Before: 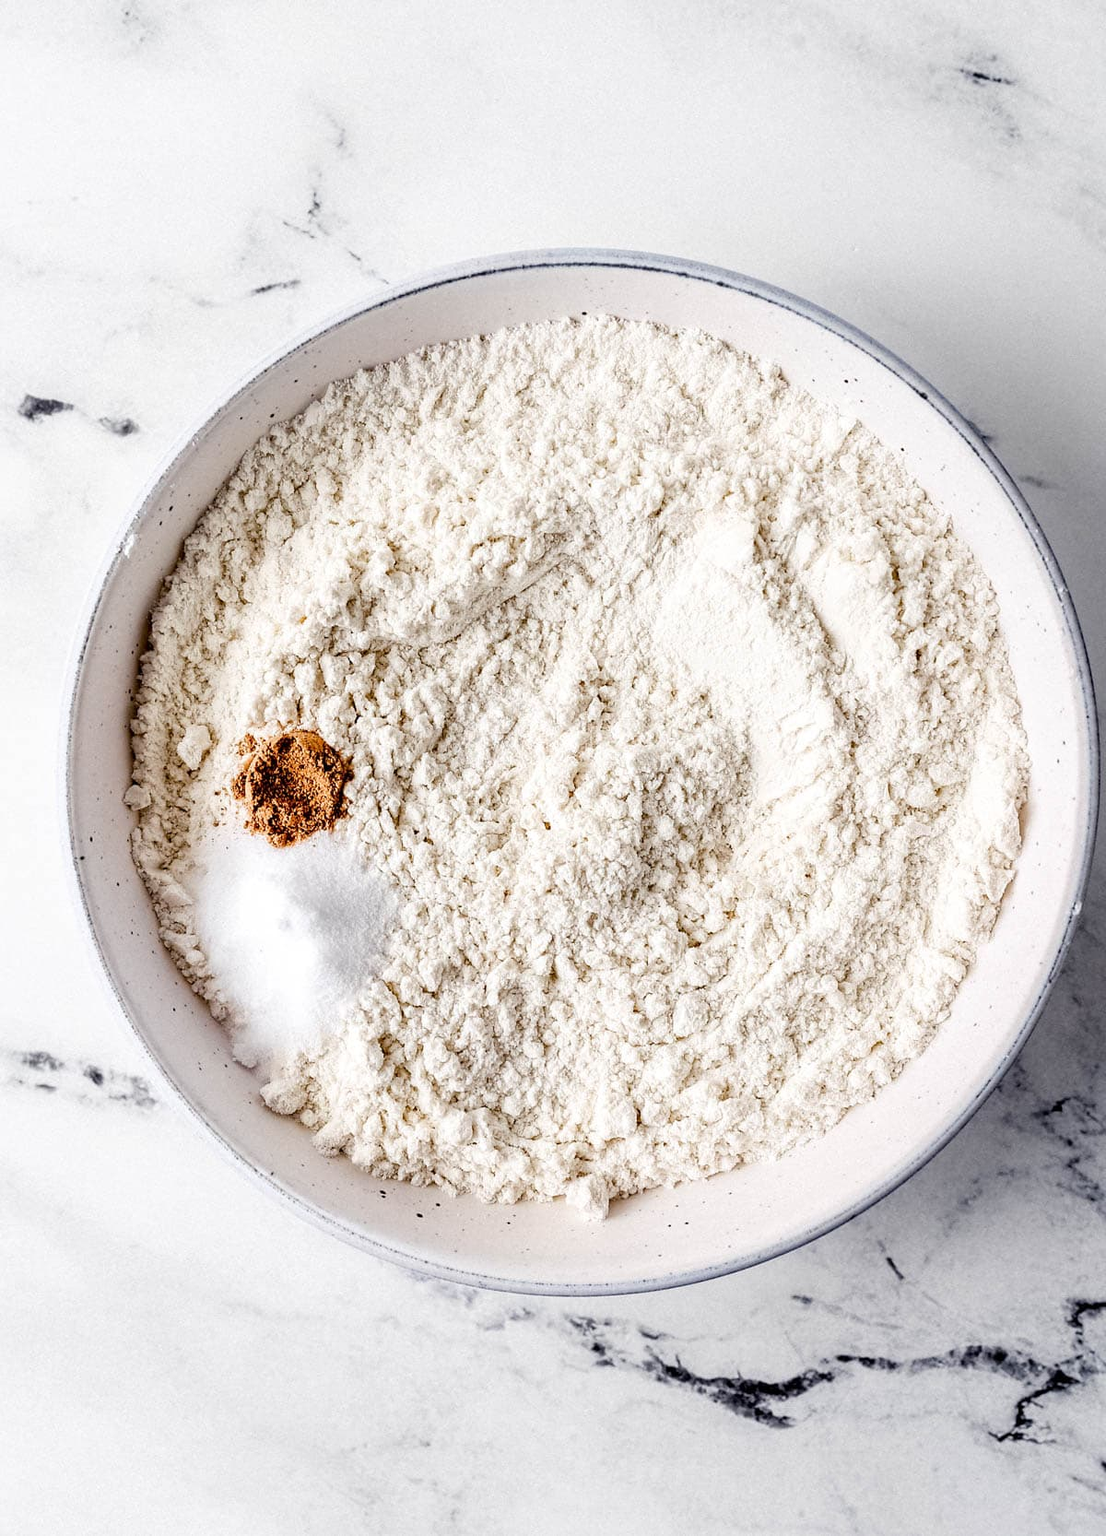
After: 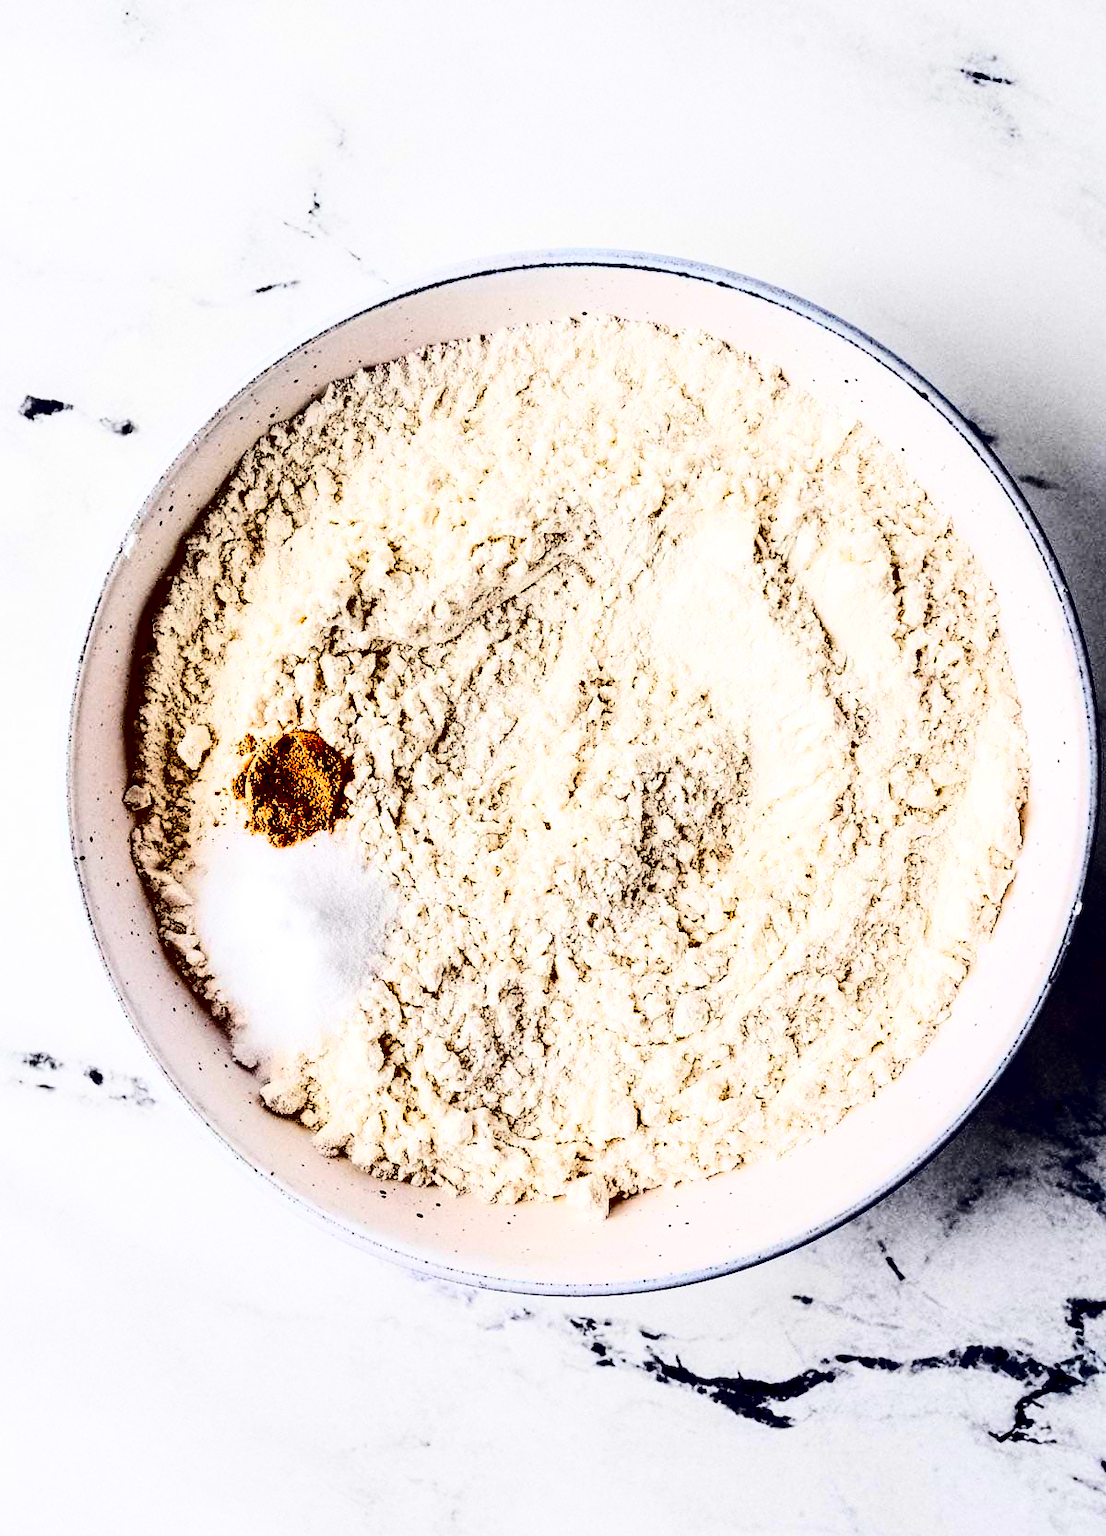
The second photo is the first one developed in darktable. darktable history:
contrast brightness saturation: contrast 0.77, brightness -1, saturation 1
tone equalizer: on, module defaults
